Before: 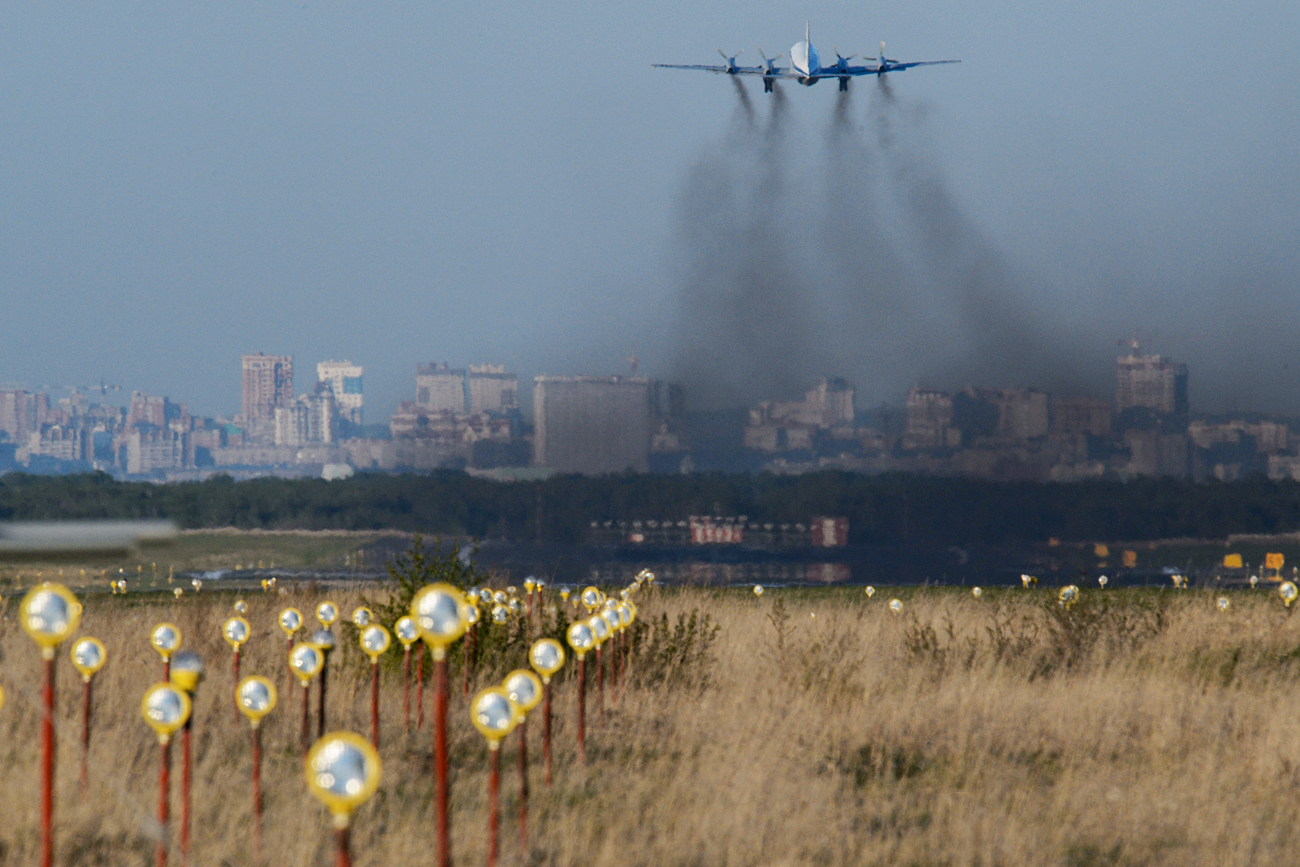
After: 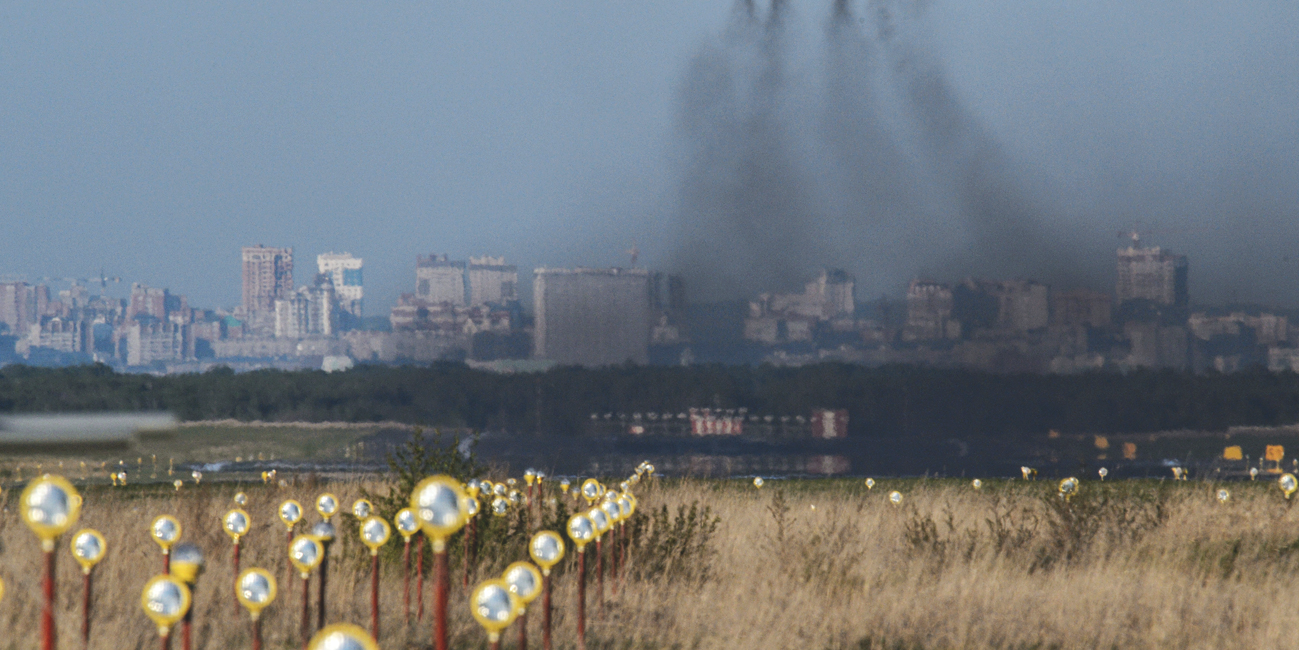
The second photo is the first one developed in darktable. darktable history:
crop and rotate: top 12.5%, bottom 12.5%
exposure: black level correction -0.023, exposure -0.039 EV, compensate highlight preservation false
local contrast: on, module defaults
white balance: red 0.988, blue 1.017
